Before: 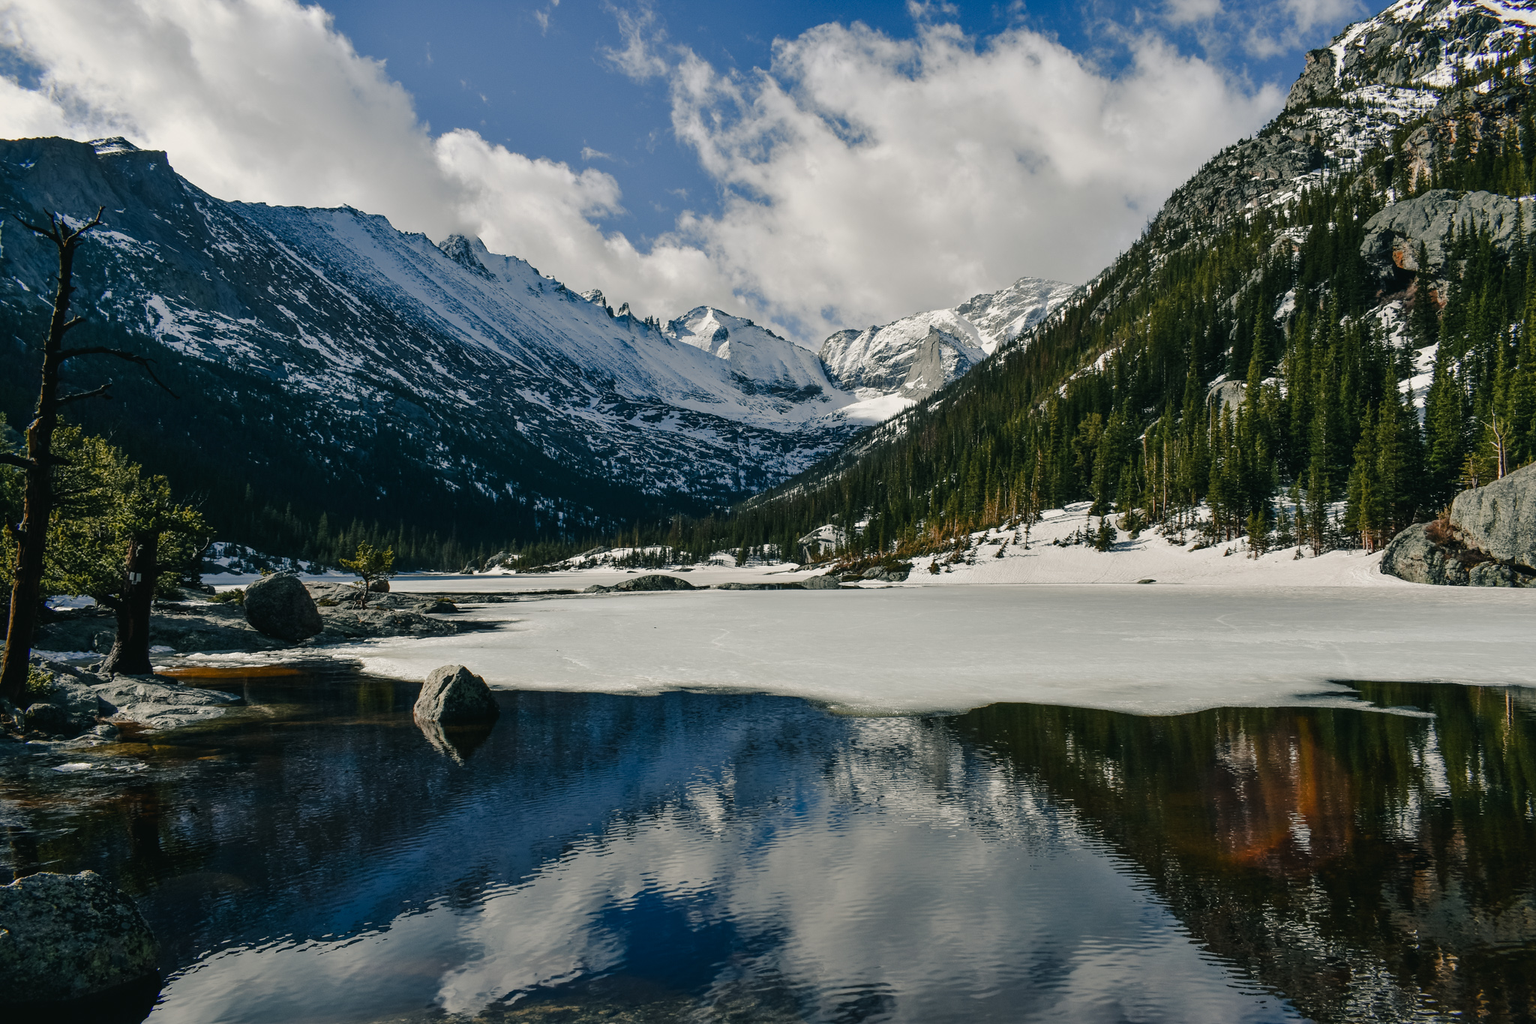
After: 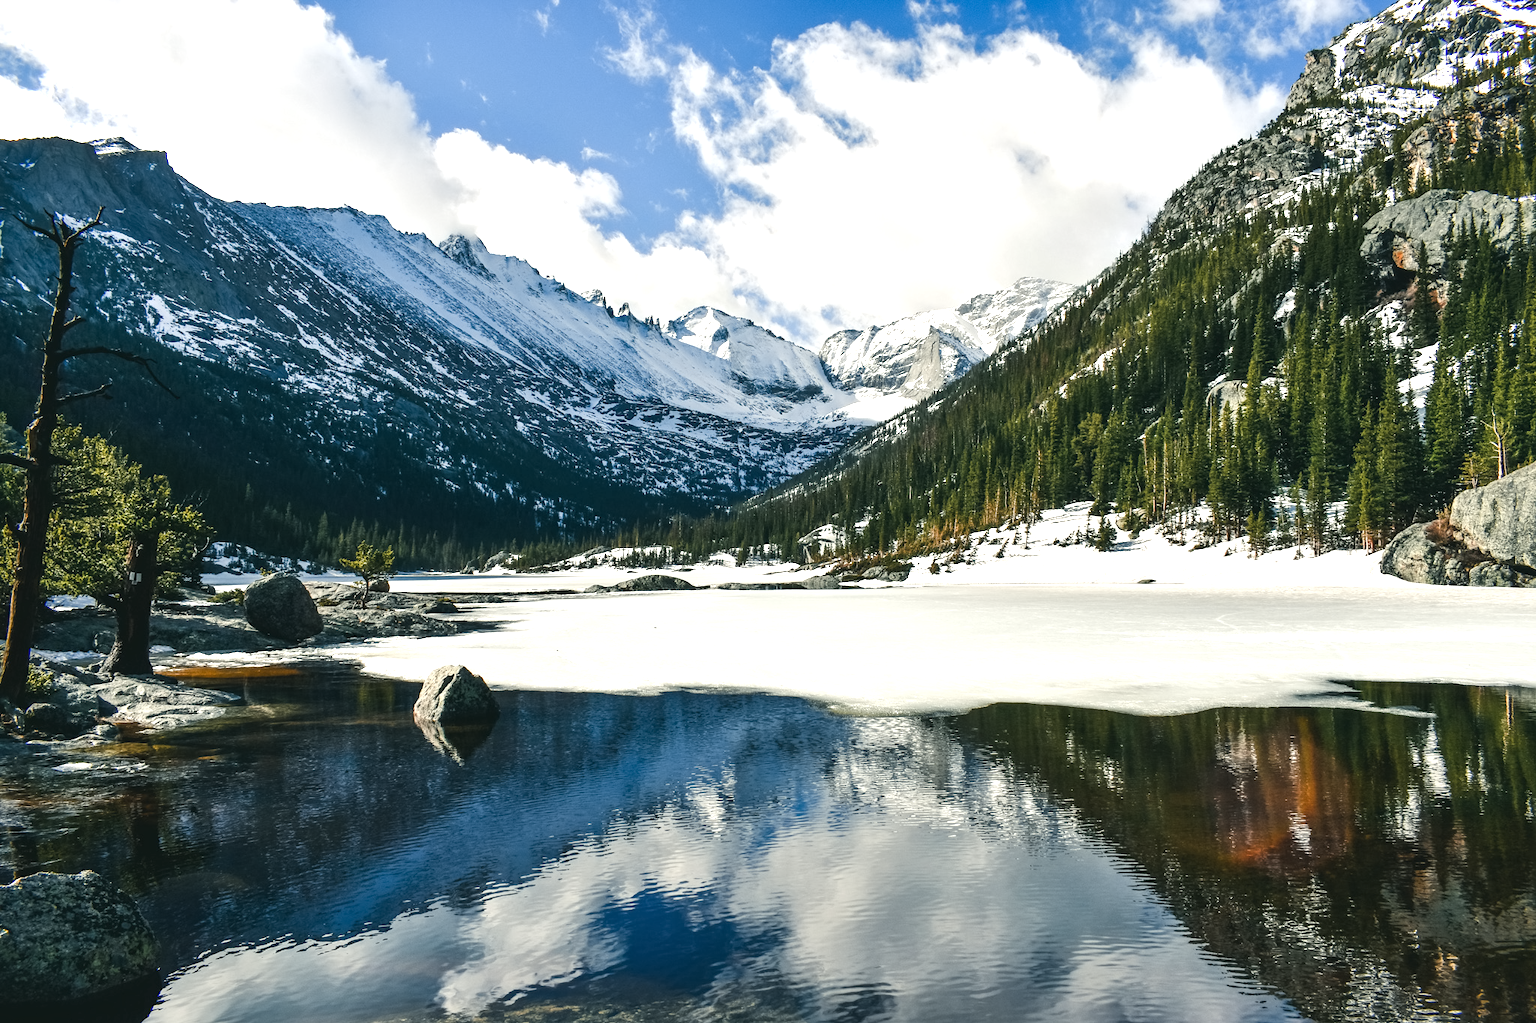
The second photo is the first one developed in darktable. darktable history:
contrast equalizer: y [[0.5 ×6], [0.5 ×6], [0.5 ×6], [0 ×6], [0, 0.039, 0.251, 0.29, 0.293, 0.292]], mix 0.316
exposure: black level correction 0, exposure 1.199 EV, compensate exposure bias true, compensate highlight preservation false
